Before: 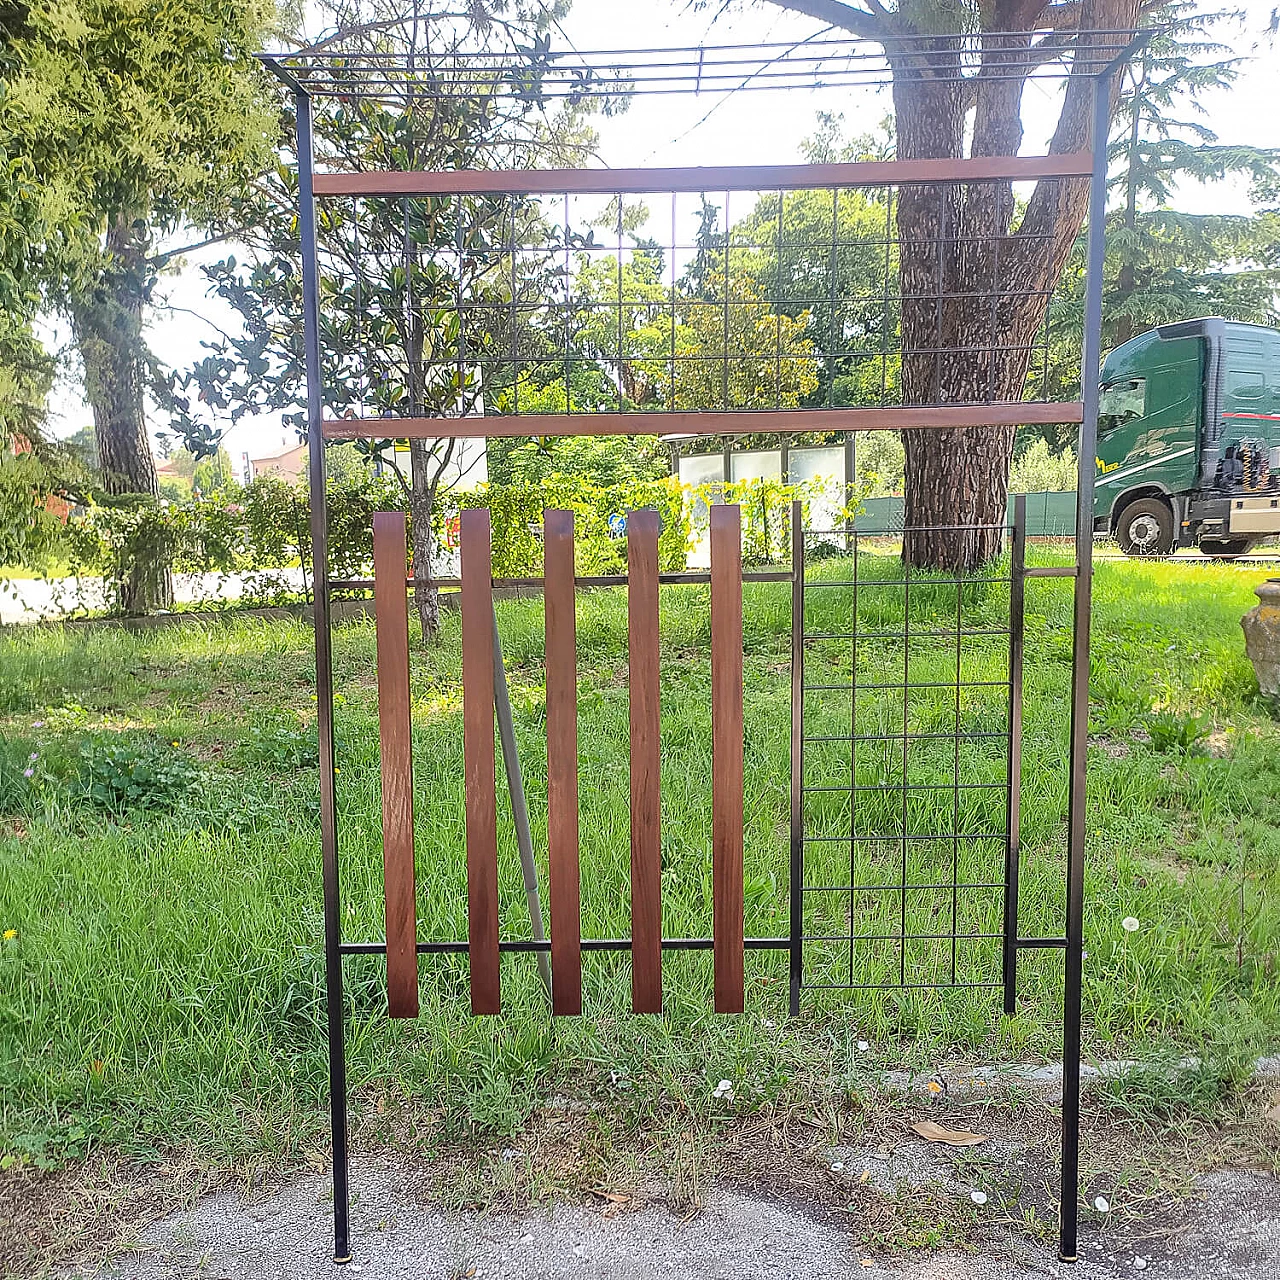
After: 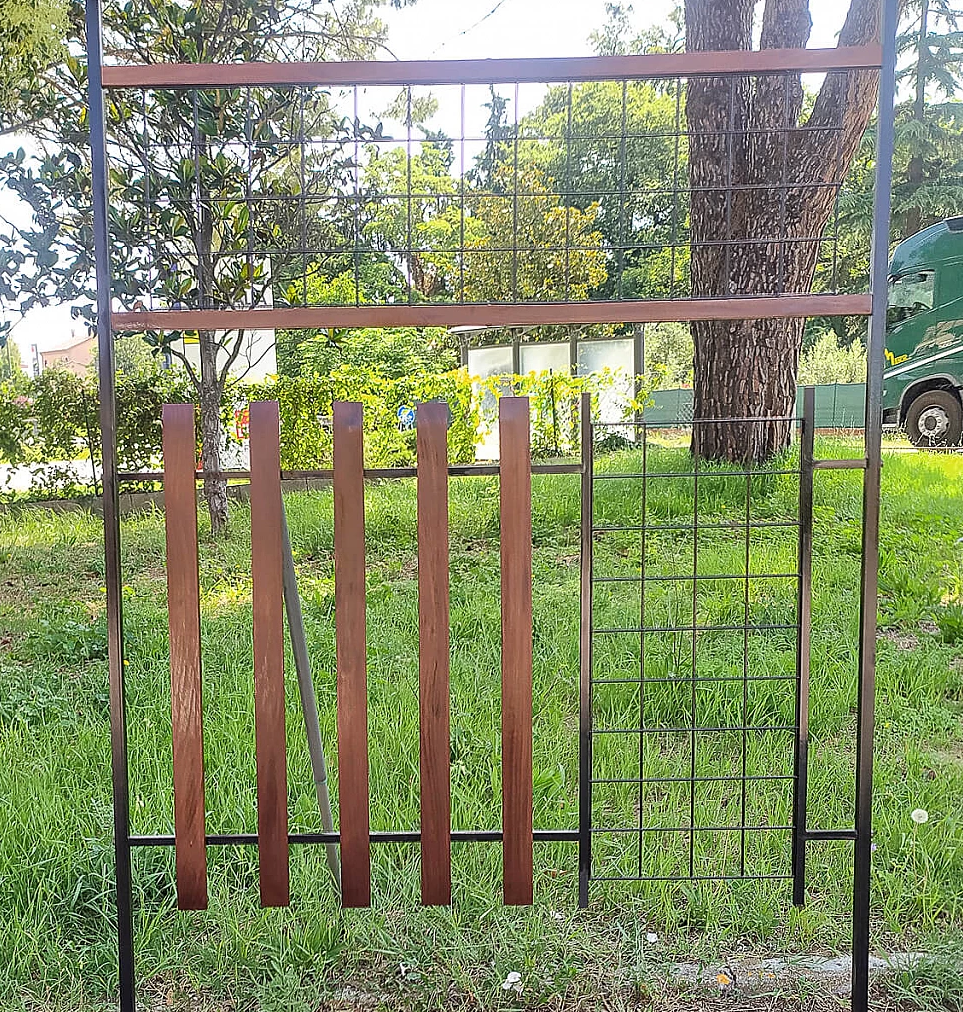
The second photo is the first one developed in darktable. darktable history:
crop: left 16.546%, top 8.446%, right 8.146%, bottom 12.438%
color correction: highlights b* 0.004, saturation 0.988
